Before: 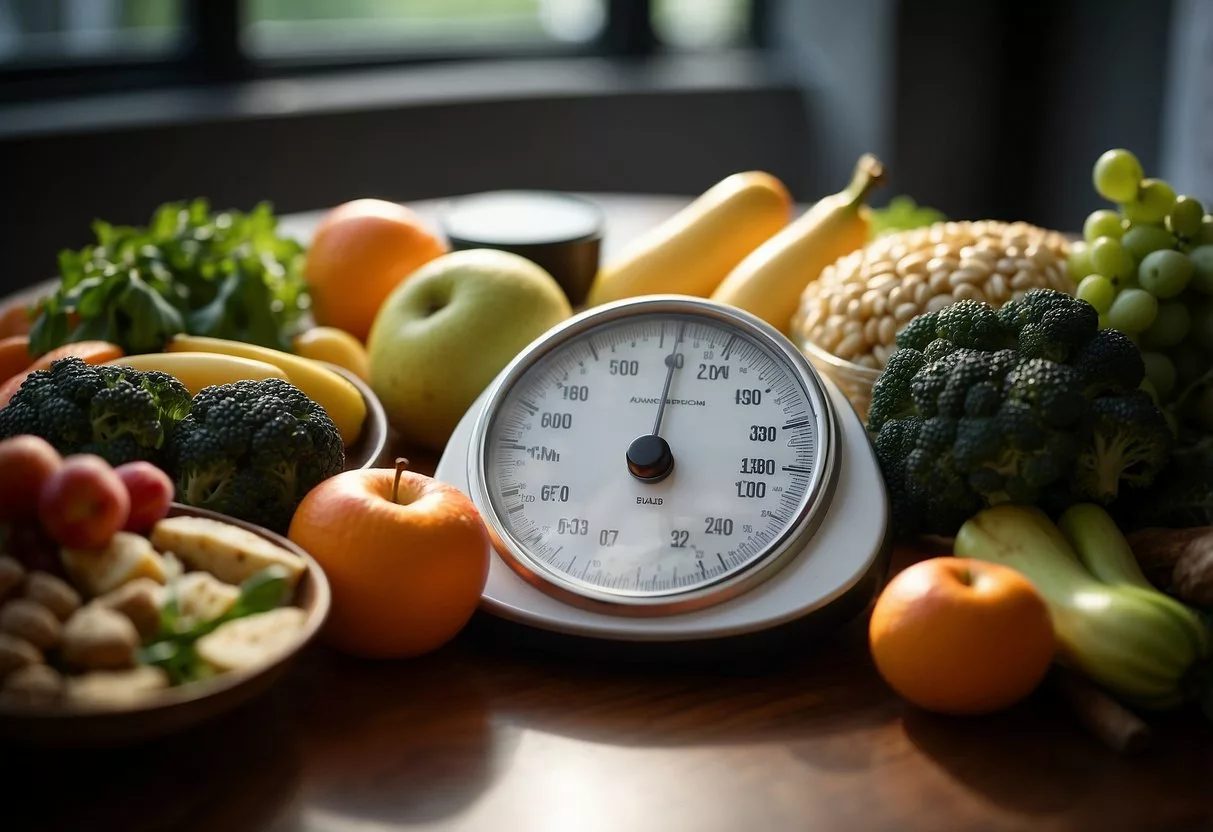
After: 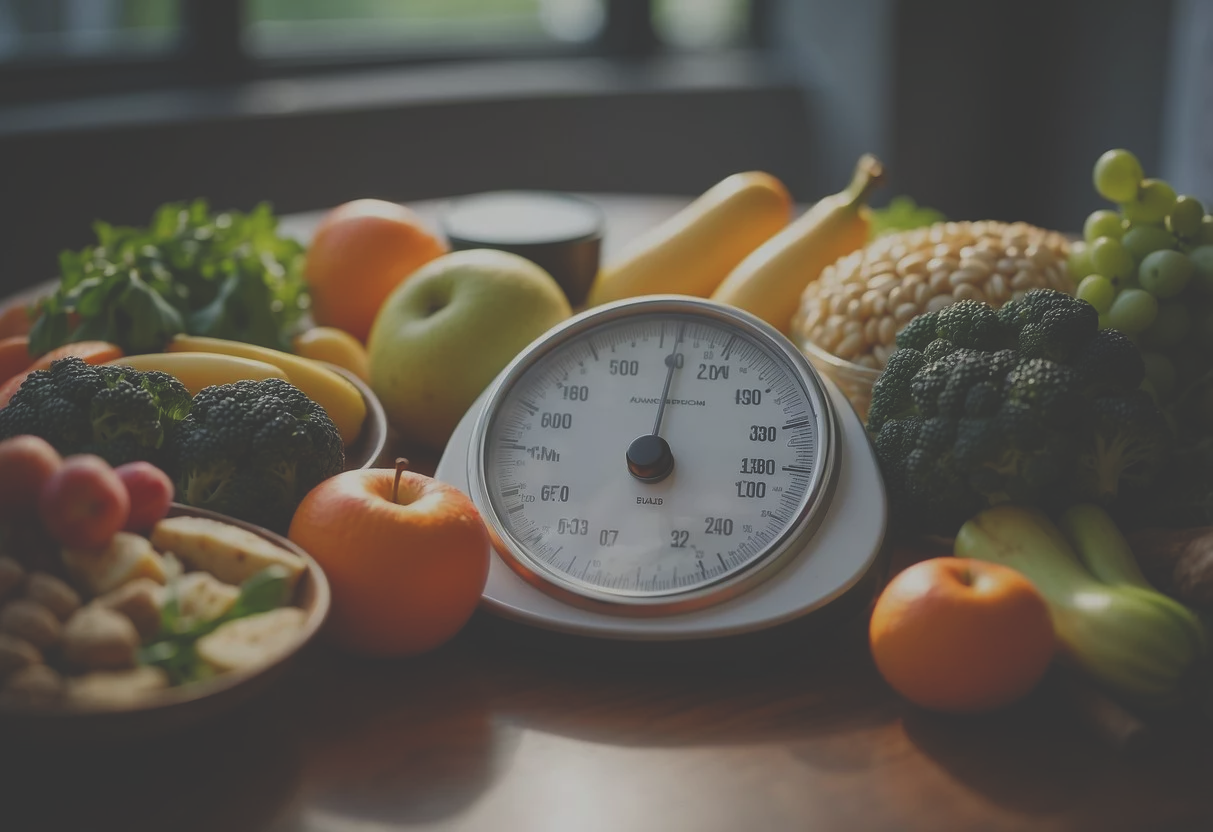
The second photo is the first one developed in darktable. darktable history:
tone equalizer: -8 EV 0.227 EV, -7 EV 0.4 EV, -6 EV 0.434 EV, -5 EV 0.252 EV, -3 EV -0.266 EV, -2 EV -0.399 EV, -1 EV -0.417 EV, +0 EV -0.231 EV, edges refinement/feathering 500, mask exposure compensation -1.57 EV, preserve details no
exposure: black level correction -0.037, exposure -0.496 EV, compensate exposure bias true, compensate highlight preservation false
